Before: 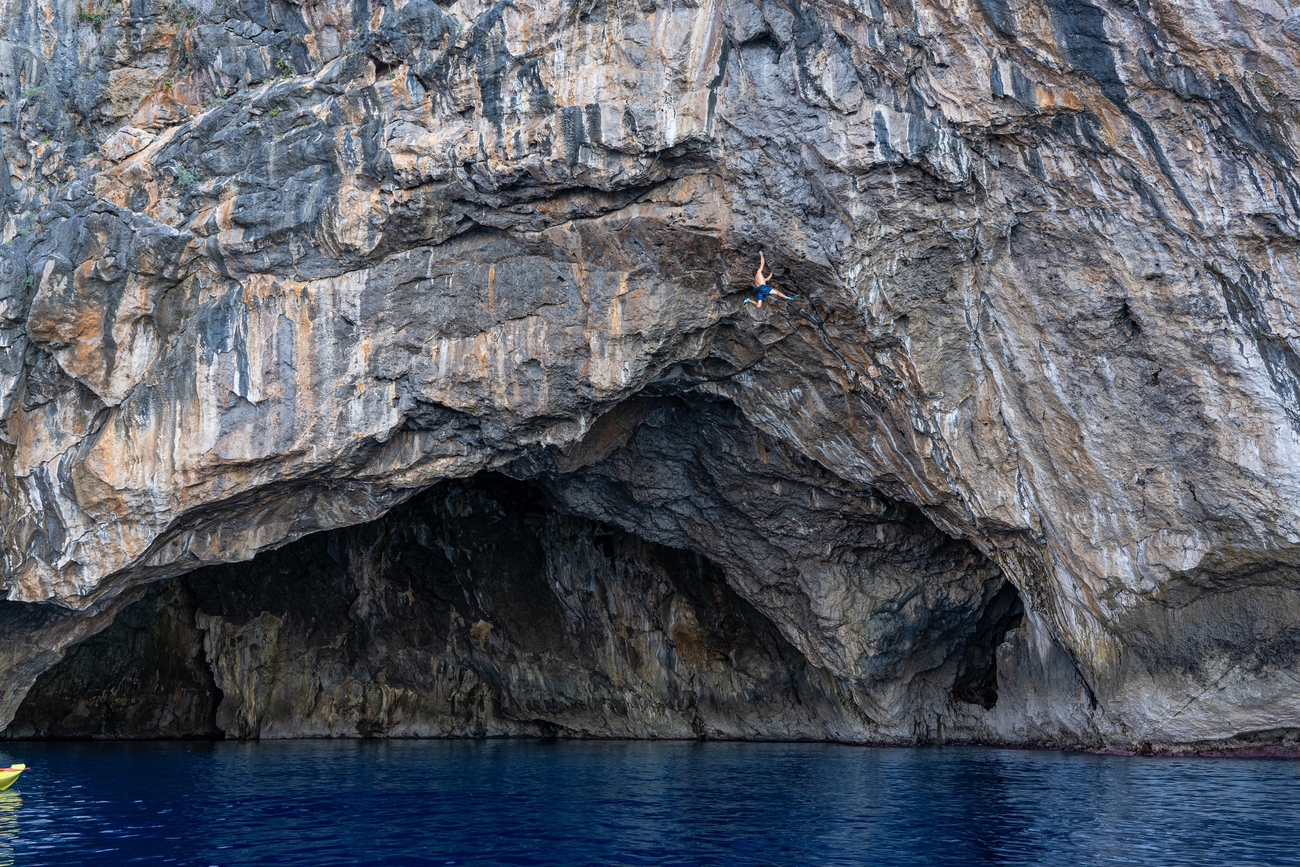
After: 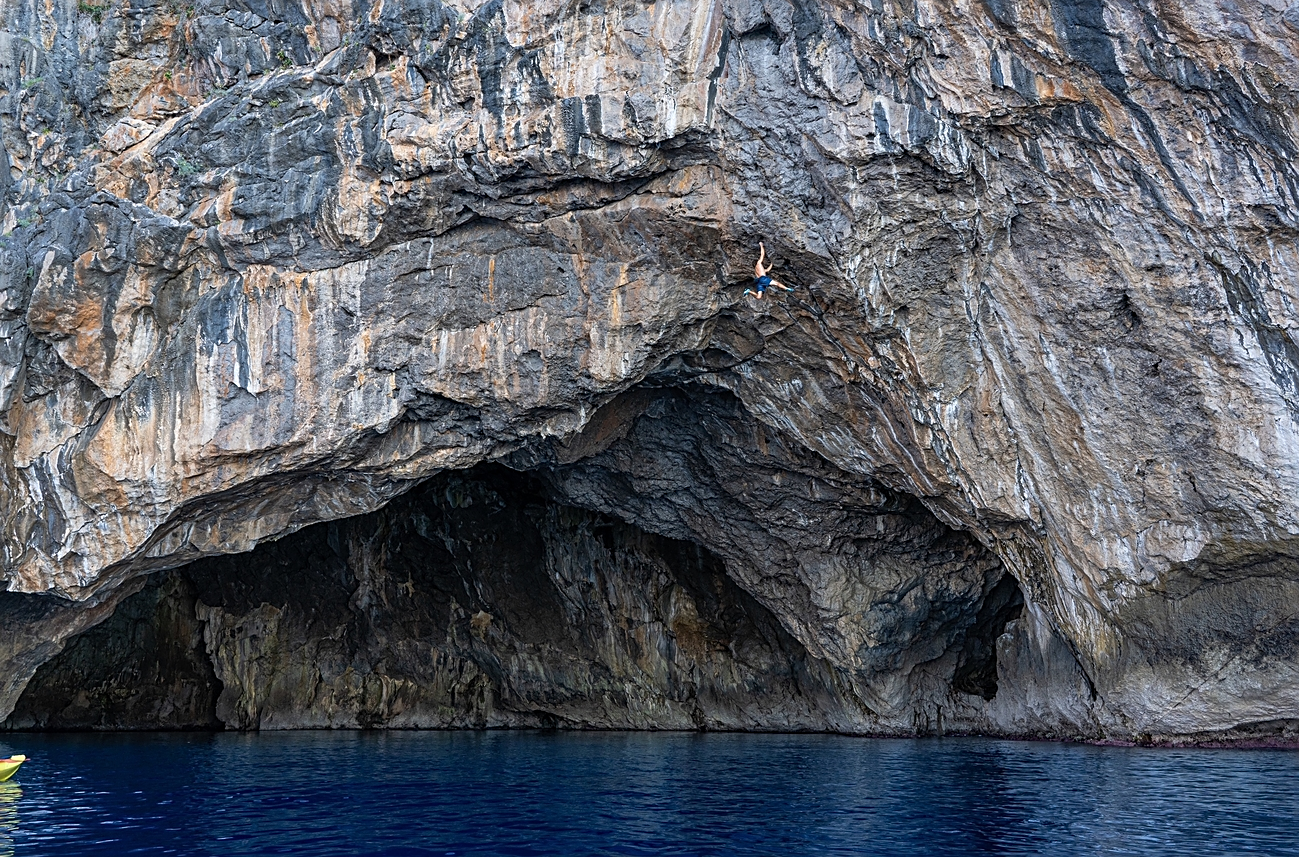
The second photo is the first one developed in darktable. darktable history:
crop: top 1.049%, right 0.001%
sharpen: on, module defaults
